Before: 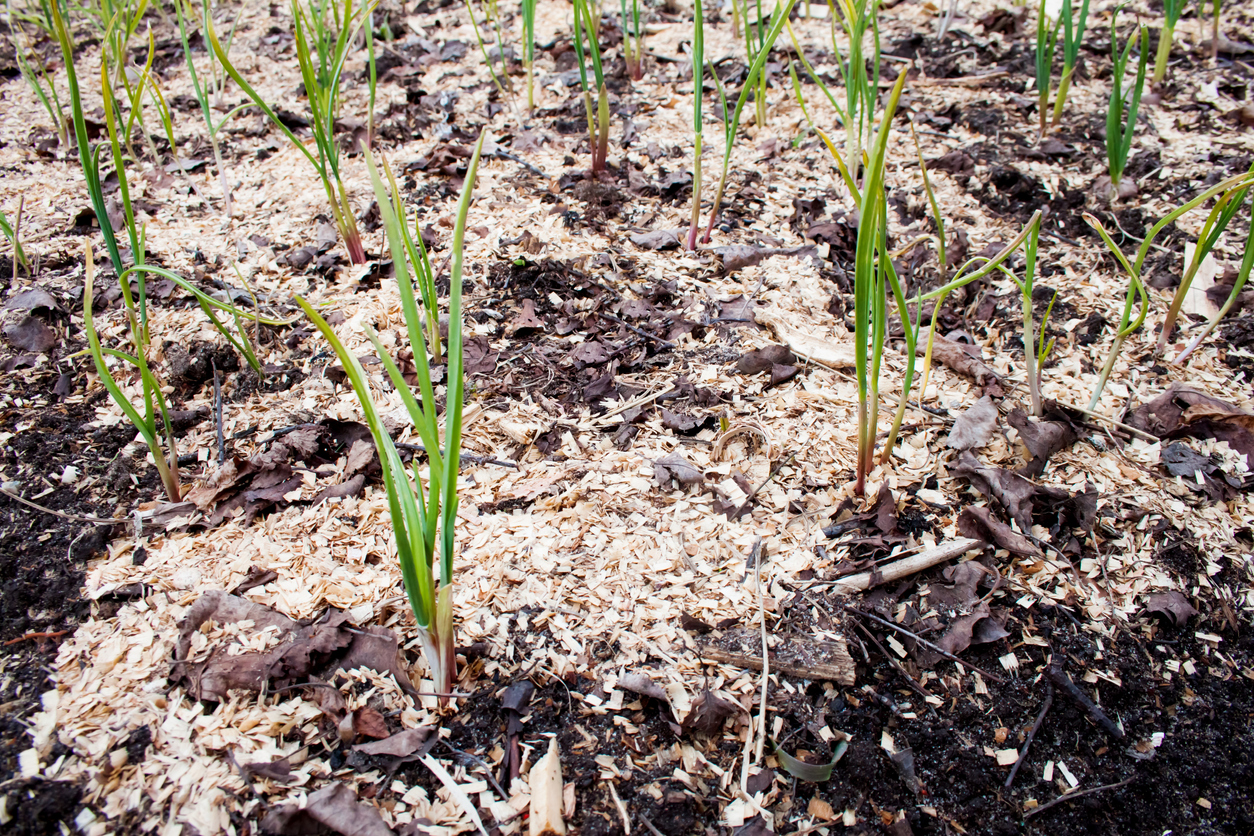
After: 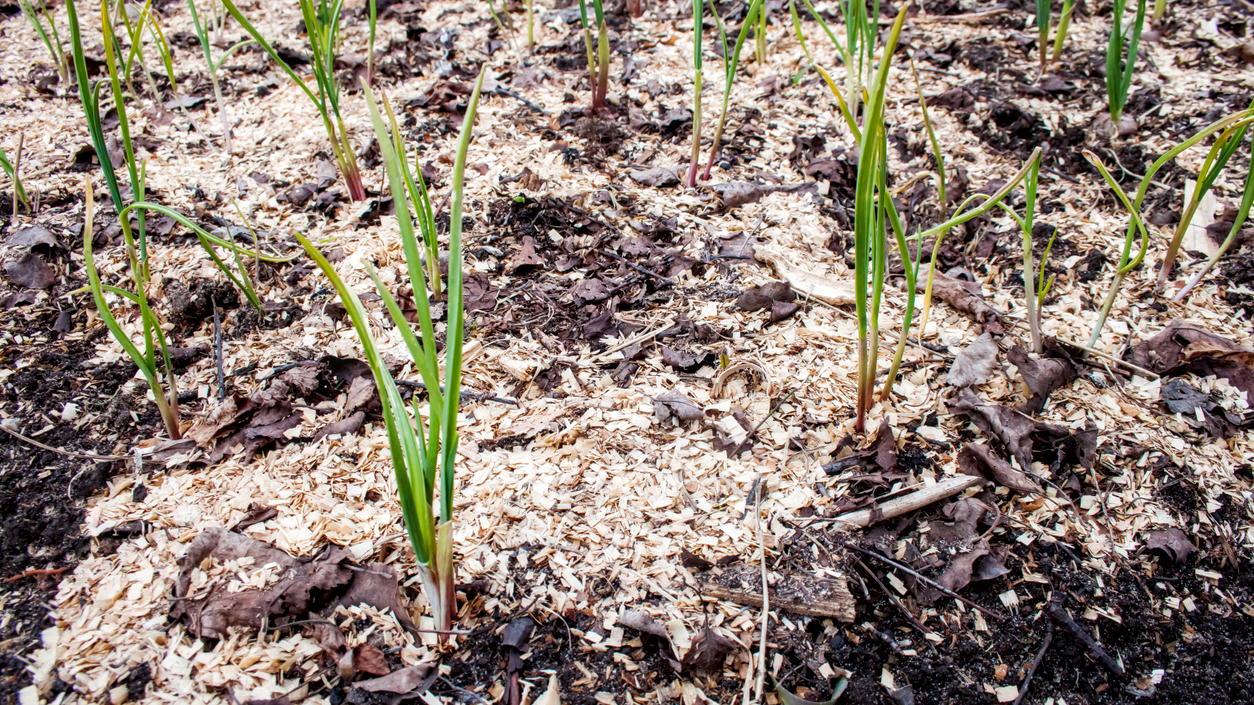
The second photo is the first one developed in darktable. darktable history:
crop: top 7.611%, bottom 7.946%
local contrast: detail 130%
